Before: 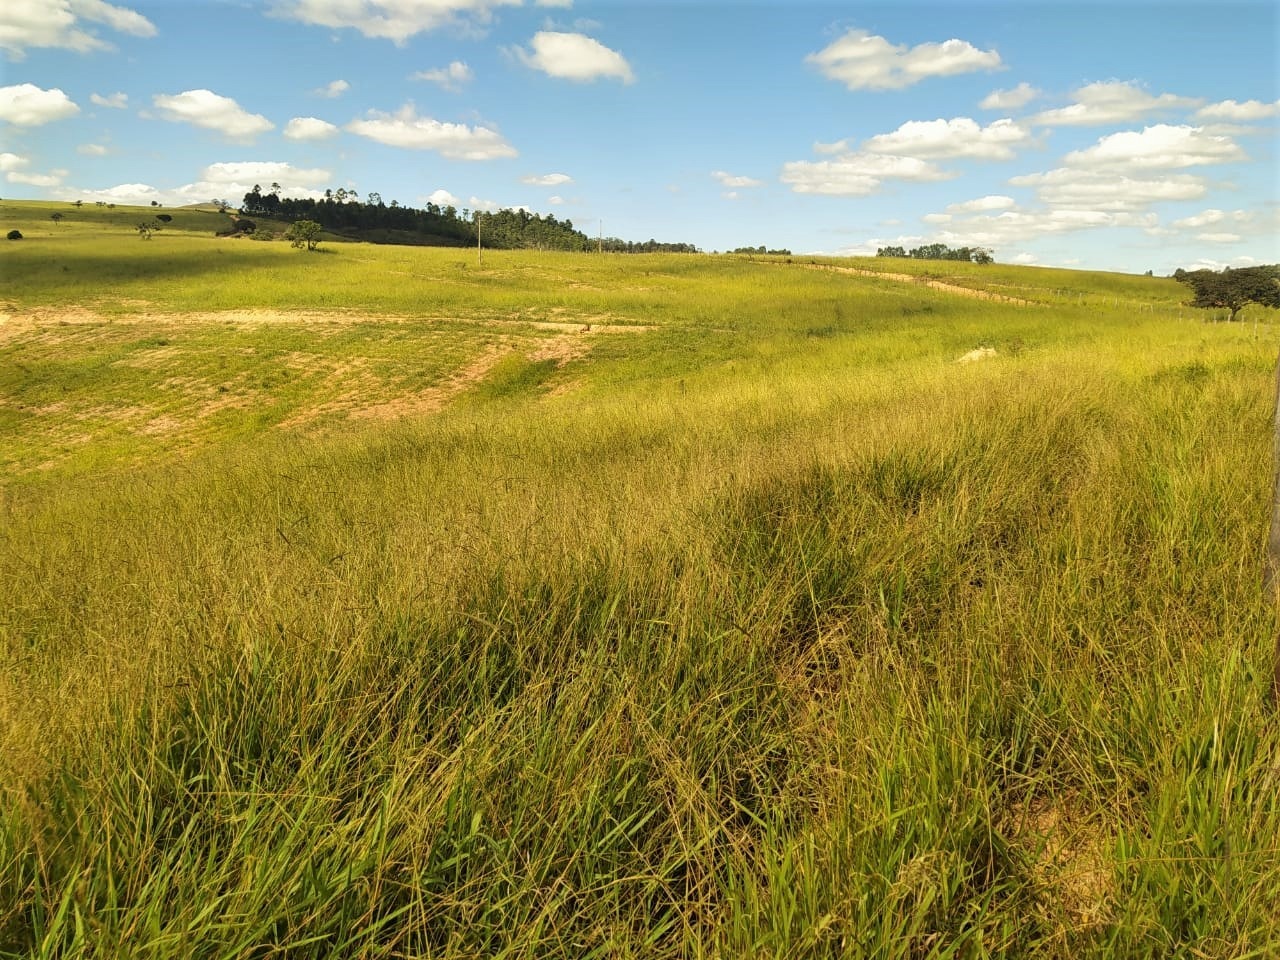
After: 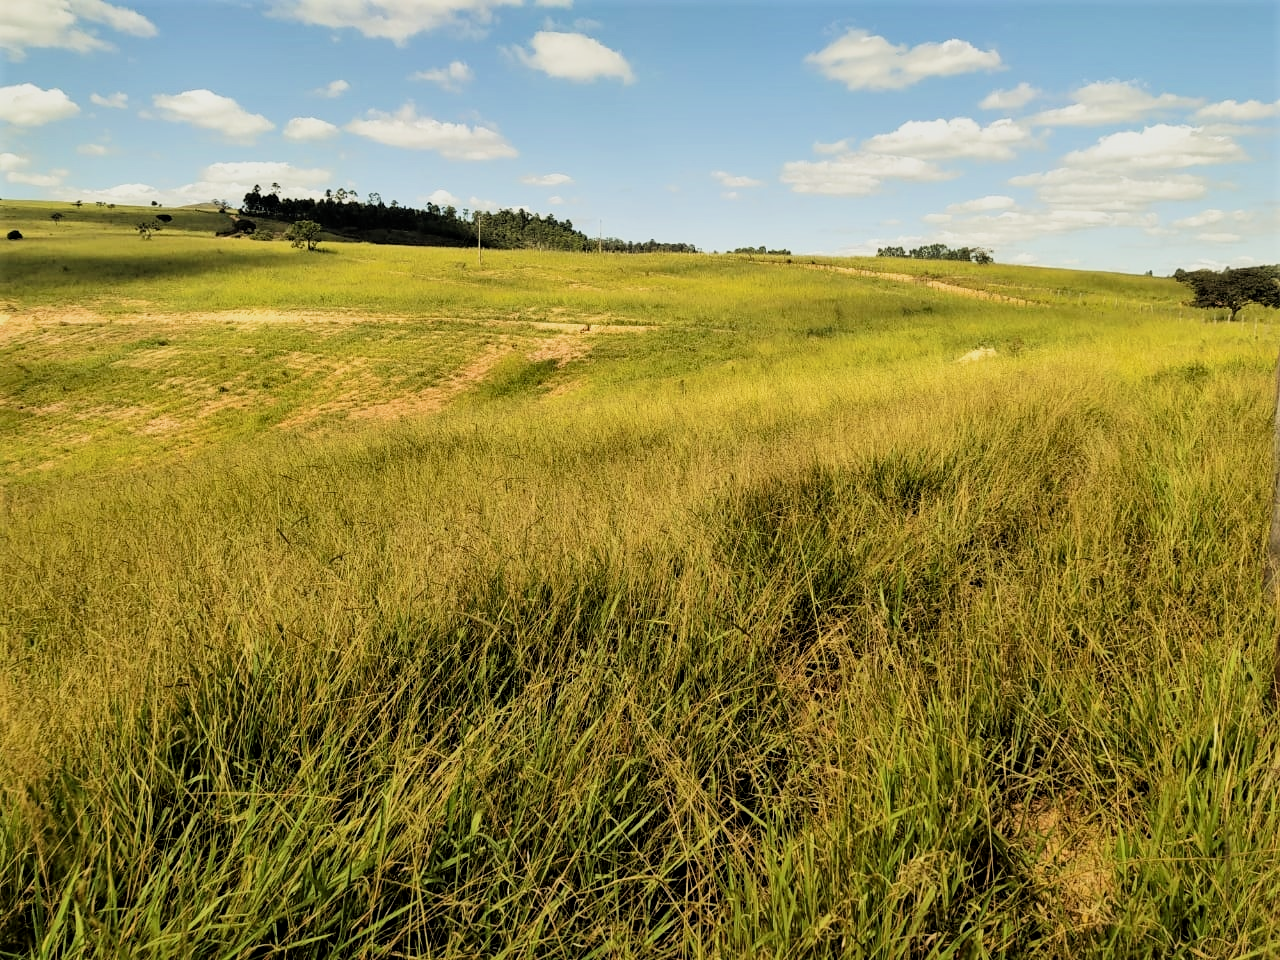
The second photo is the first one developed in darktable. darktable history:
filmic rgb: black relative exposure -5 EV, hardness 2.88, contrast 1.3
local contrast: mode bilateral grid, contrast 20, coarseness 50, detail 120%, midtone range 0.2
